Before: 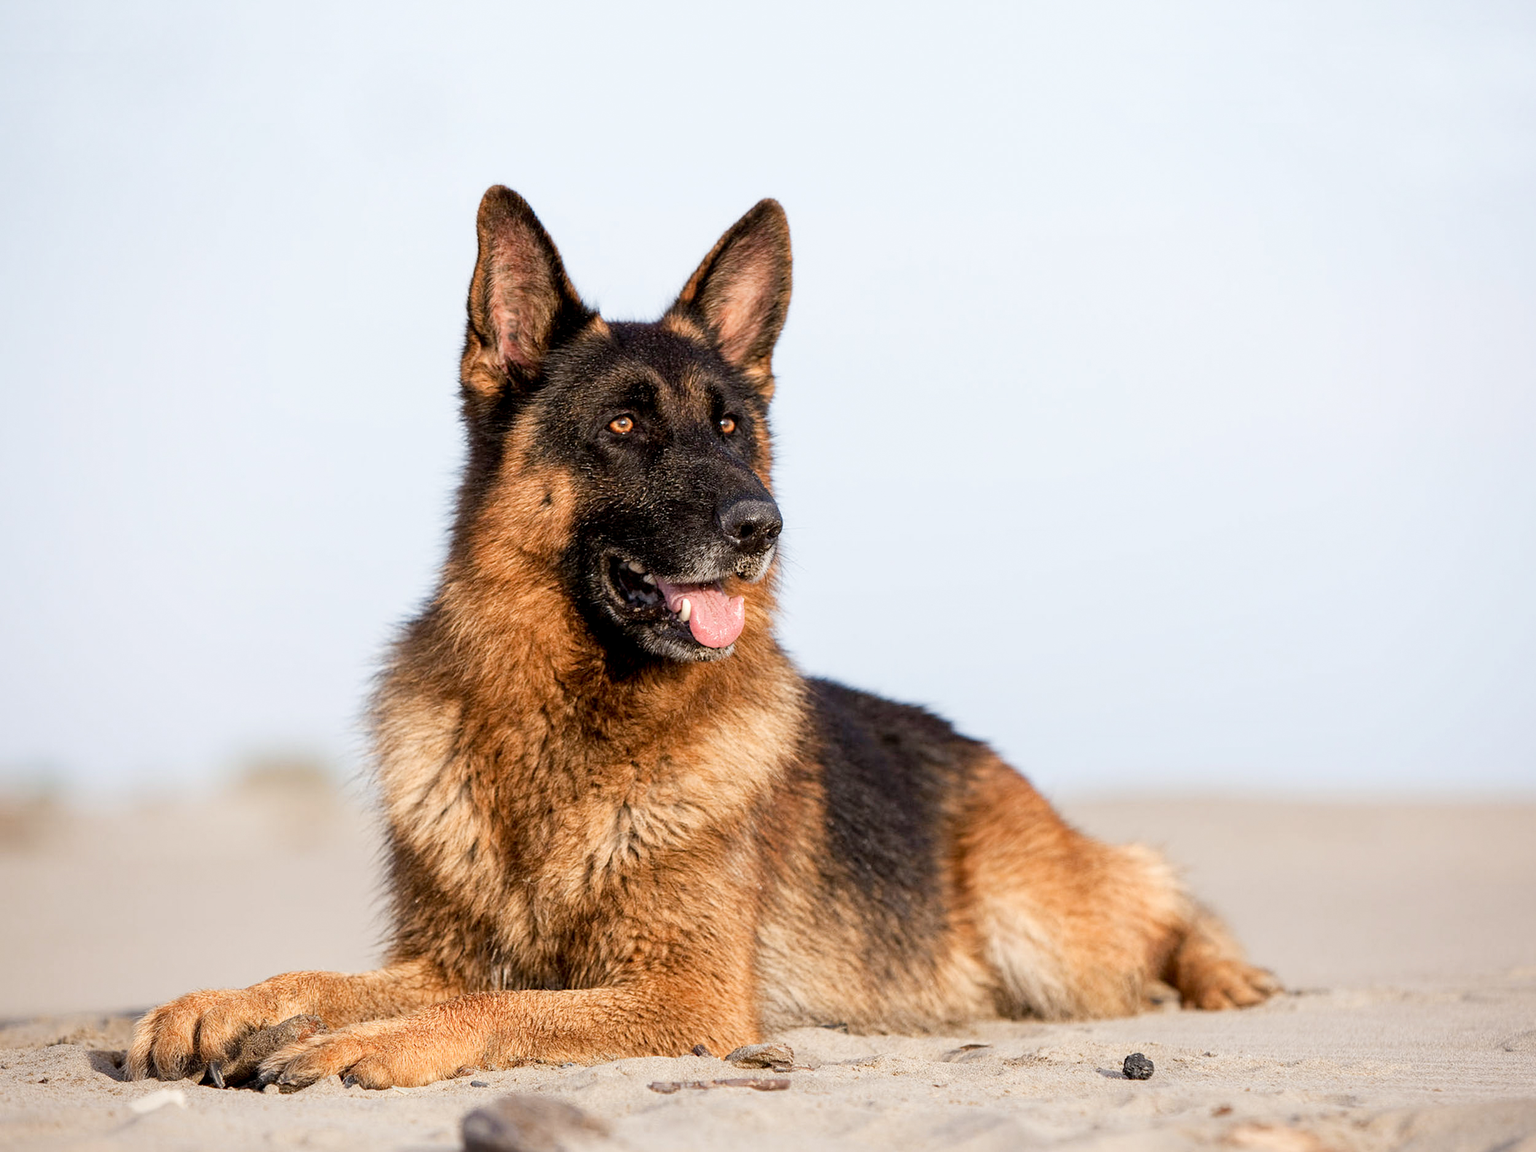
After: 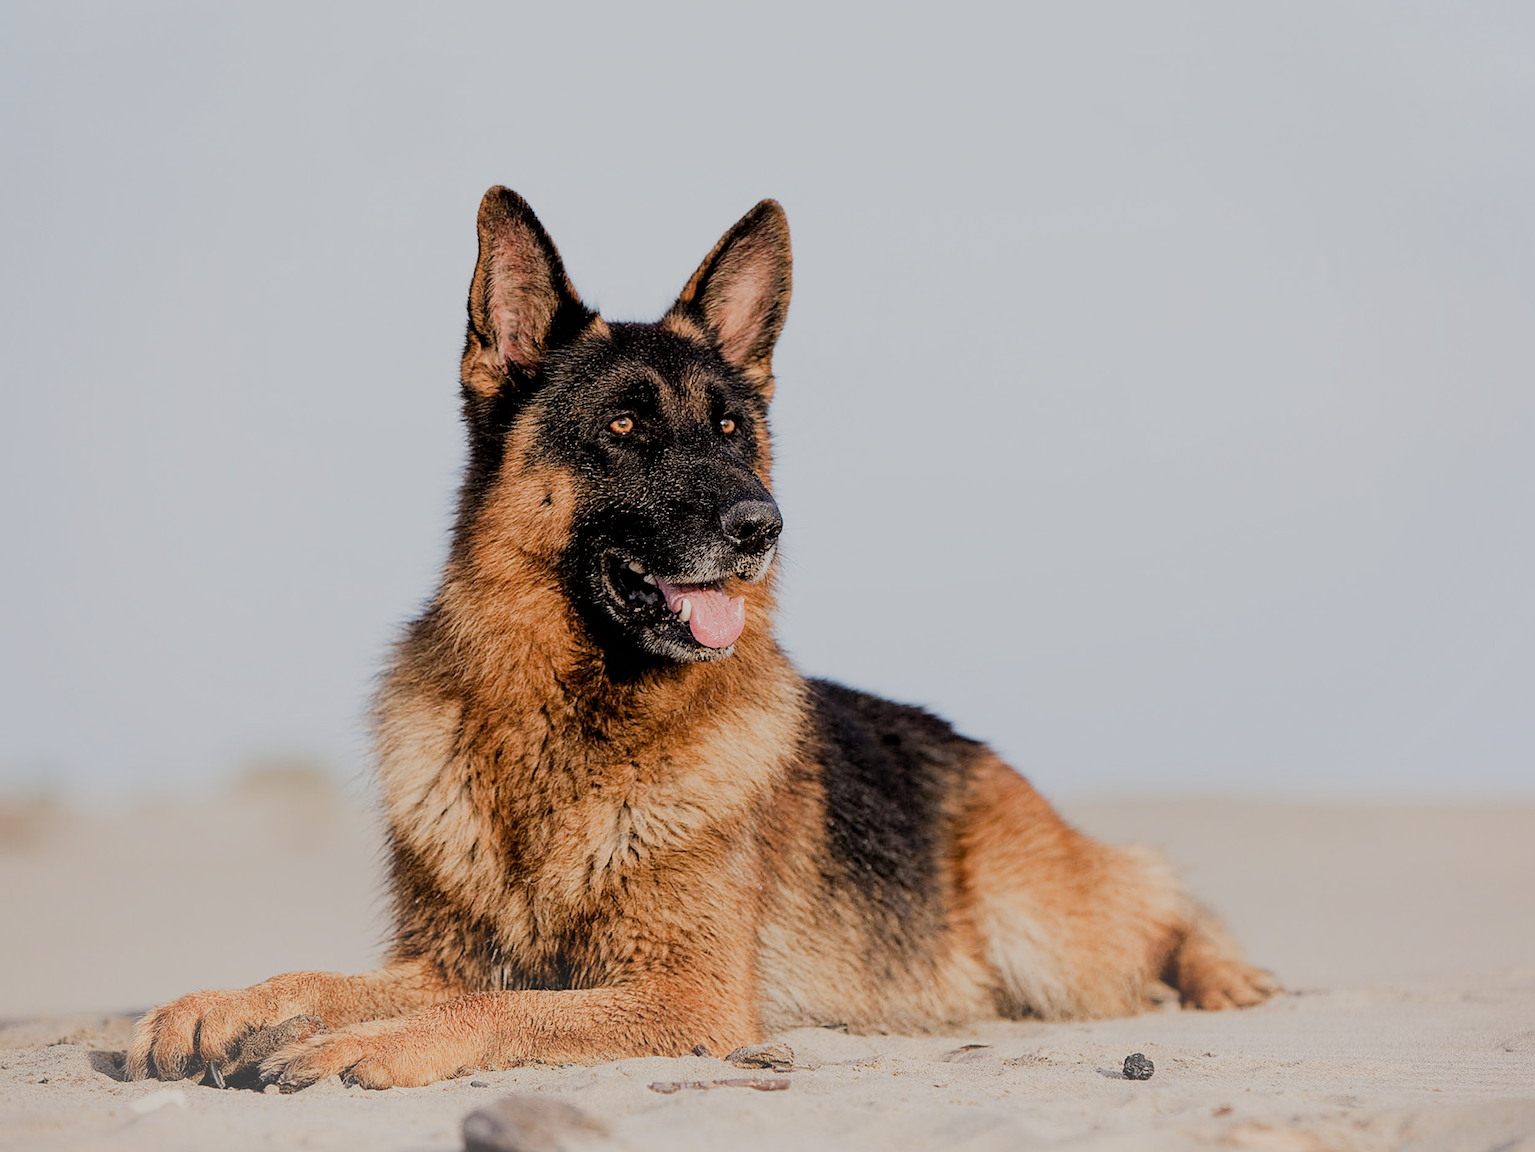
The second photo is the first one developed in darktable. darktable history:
filmic rgb: black relative exposure -6.08 EV, white relative exposure 6.96 EV, hardness 2.28, iterations of high-quality reconstruction 0
sharpen: on, module defaults
exposure: exposure -0.04 EV, compensate highlight preservation false
vignetting: fall-off start 100.16%, brightness 0.053, saturation -0.002, center (-0.064, -0.317), width/height ratio 1.308
